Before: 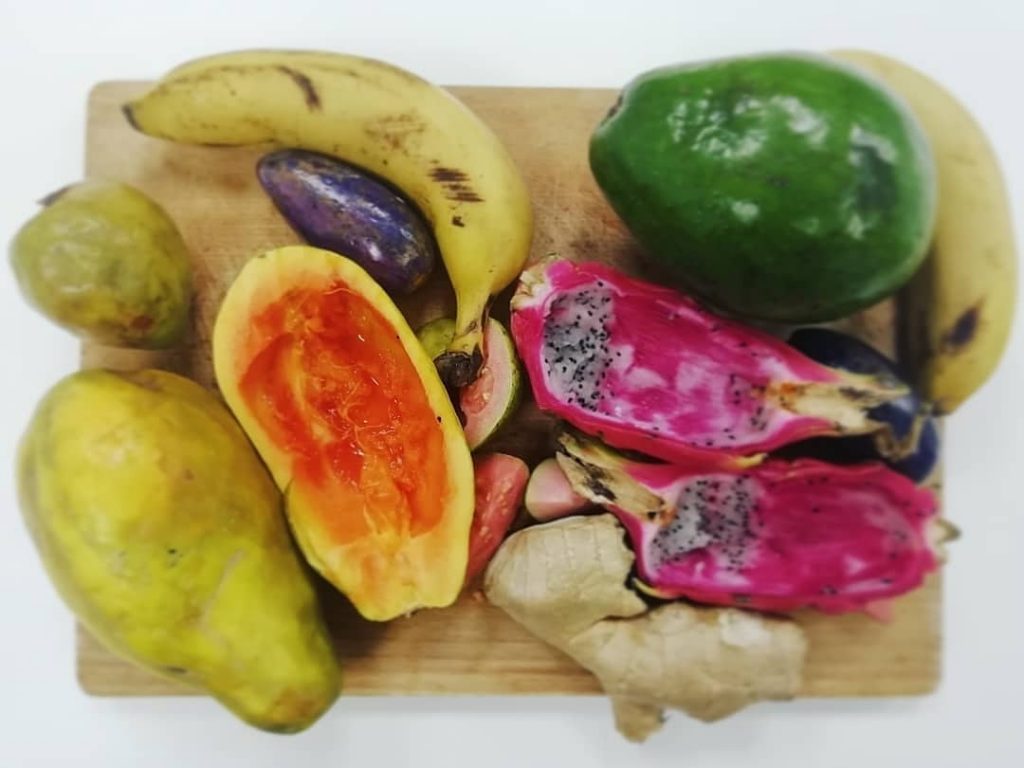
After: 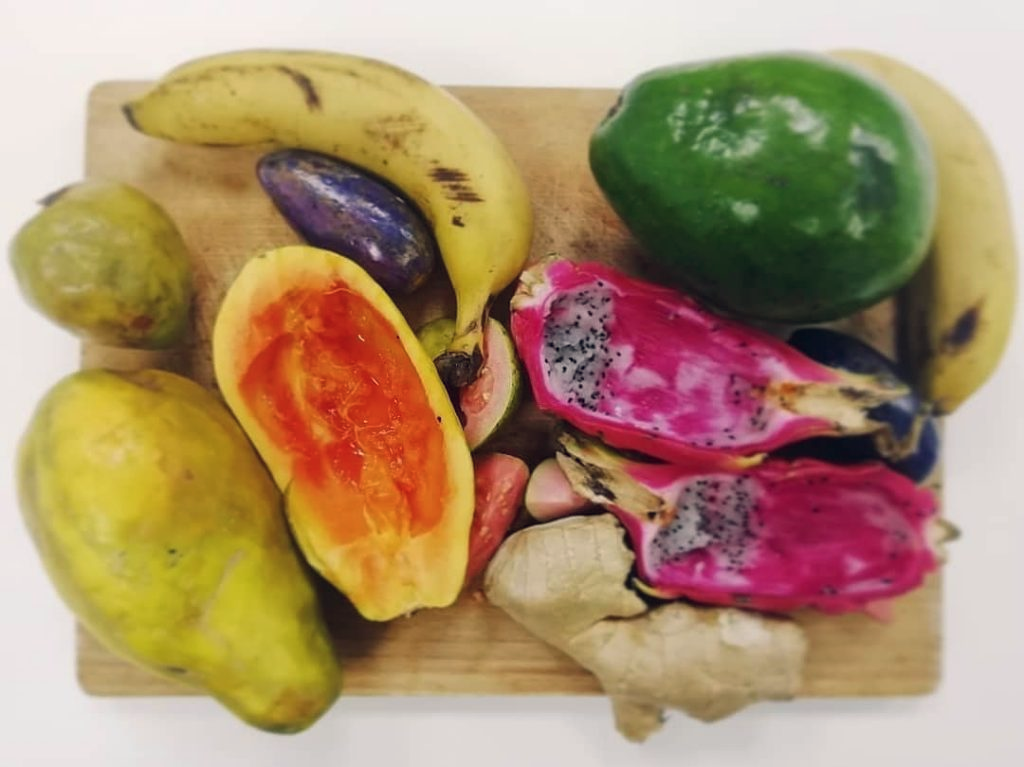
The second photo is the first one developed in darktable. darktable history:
crop: bottom 0.071%
color balance rgb: shadows lift › hue 87.51°, highlights gain › chroma 1.62%, highlights gain › hue 55.1°, global offset › chroma 0.06%, global offset › hue 253.66°, linear chroma grading › global chroma 0.5%
